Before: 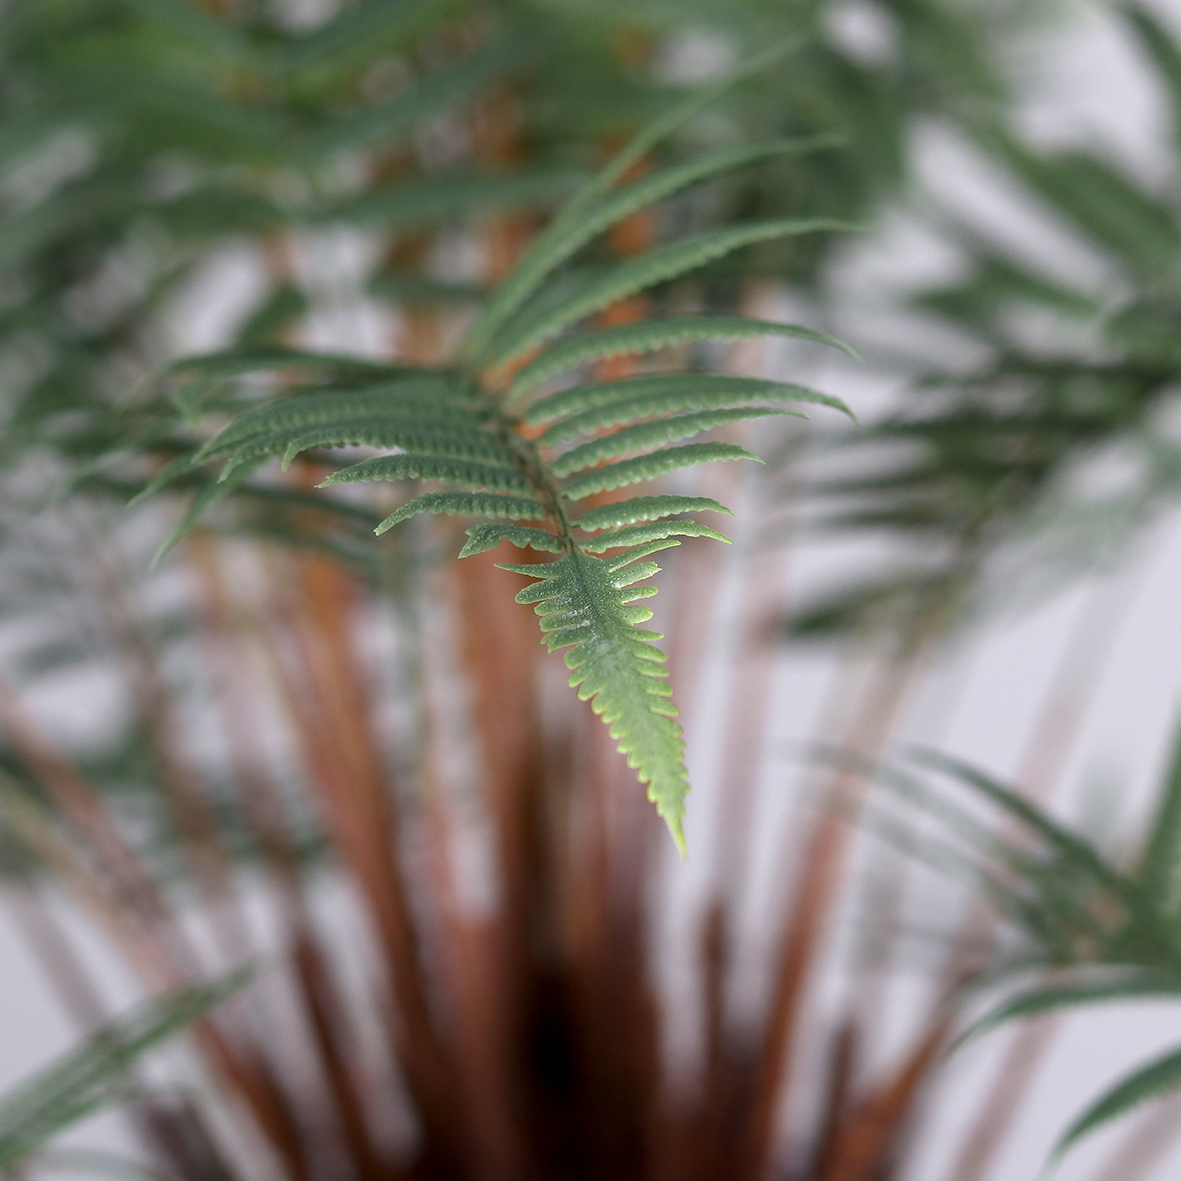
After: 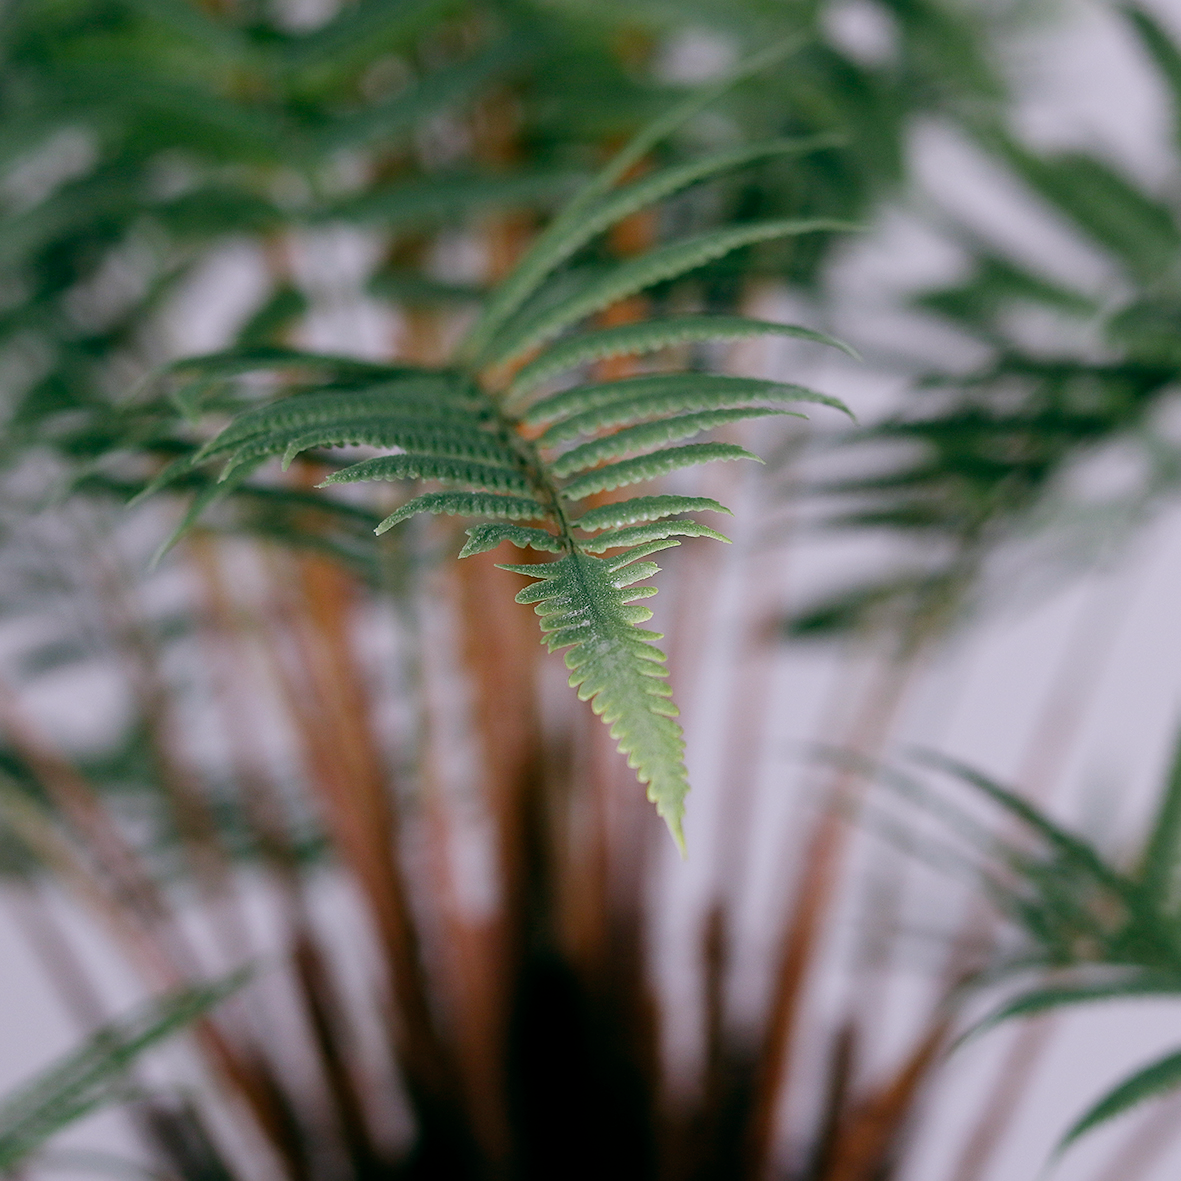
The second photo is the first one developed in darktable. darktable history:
white balance: red 1.042, blue 1.17
color balance: lift [1.005, 0.99, 1.007, 1.01], gamma [1, 1.034, 1.032, 0.966], gain [0.873, 1.055, 1.067, 0.933]
exposure: exposure 0.6 EV, compensate highlight preservation false
sharpen: amount 0.2
filmic rgb: middle gray luminance 29%, black relative exposure -10.3 EV, white relative exposure 5.5 EV, threshold 6 EV, target black luminance 0%, hardness 3.95, latitude 2.04%, contrast 1.132, highlights saturation mix 5%, shadows ↔ highlights balance 15.11%, add noise in highlights 0, preserve chrominance no, color science v3 (2019), use custom middle-gray values true, iterations of high-quality reconstruction 0, contrast in highlights soft, enable highlight reconstruction true
